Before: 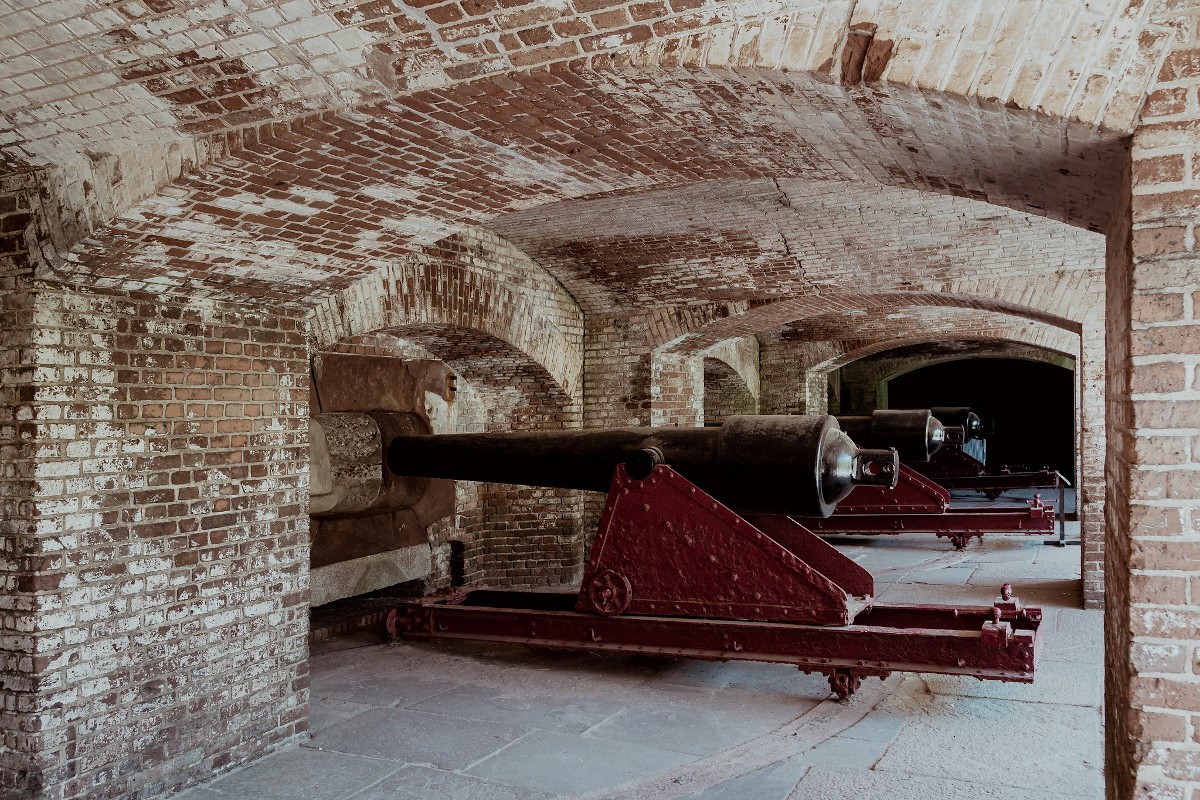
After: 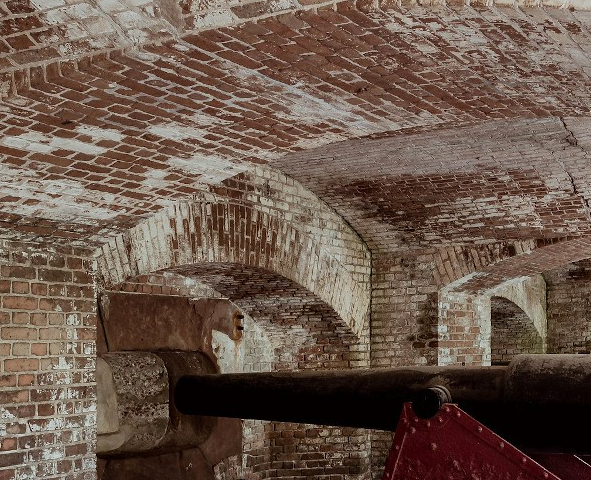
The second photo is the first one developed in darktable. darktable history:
crop: left 17.831%, top 7.74%, right 32.84%, bottom 32.241%
